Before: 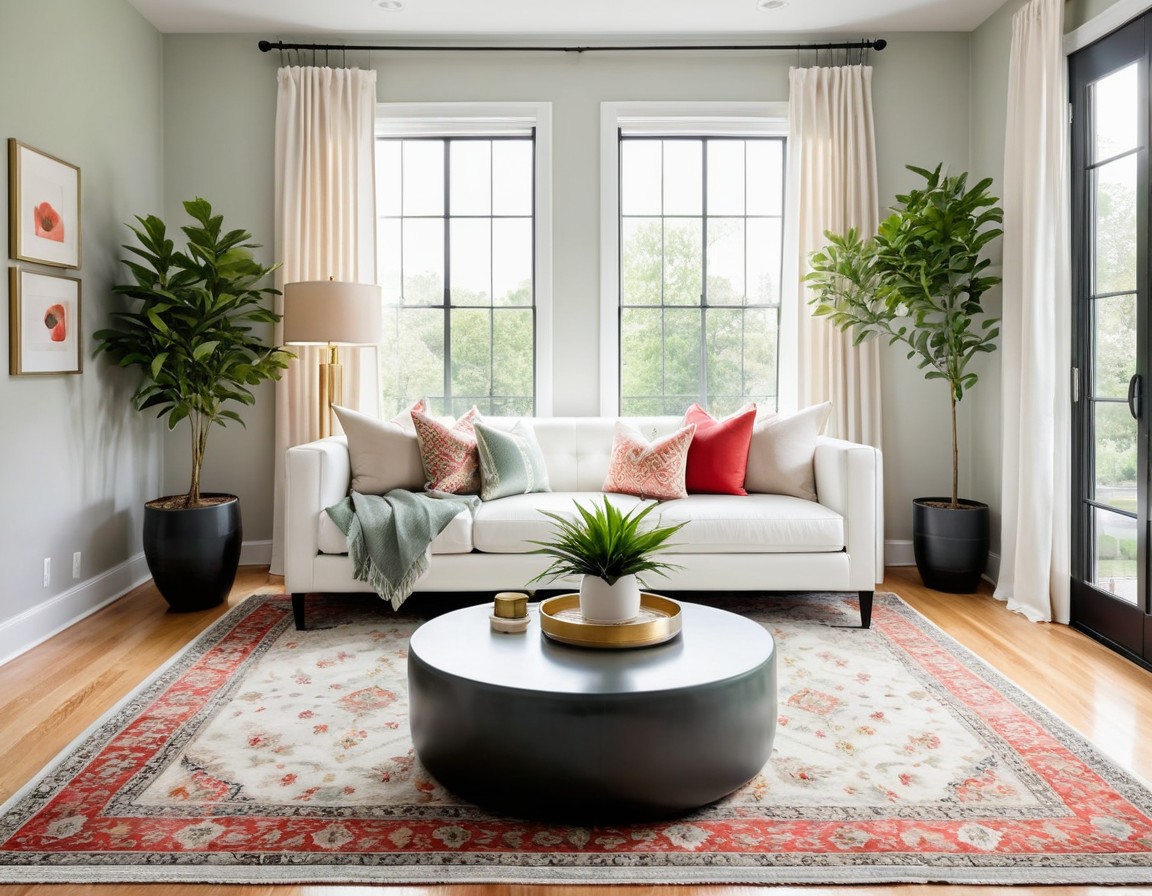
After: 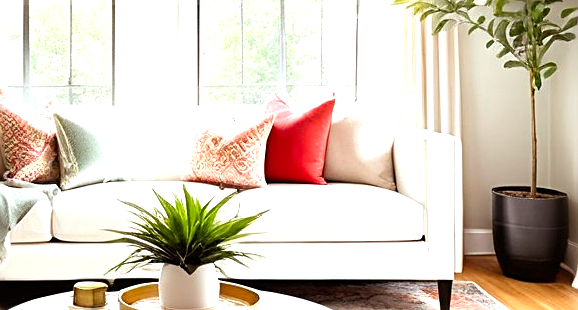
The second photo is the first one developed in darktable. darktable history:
crop: left 36.607%, top 34.735%, right 13.146%, bottom 30.611%
rgb levels: mode RGB, independent channels, levels [[0, 0.5, 1], [0, 0.521, 1], [0, 0.536, 1]]
sharpen: on, module defaults
exposure: black level correction 0, exposure 0.953 EV, compensate exposure bias true, compensate highlight preservation false
